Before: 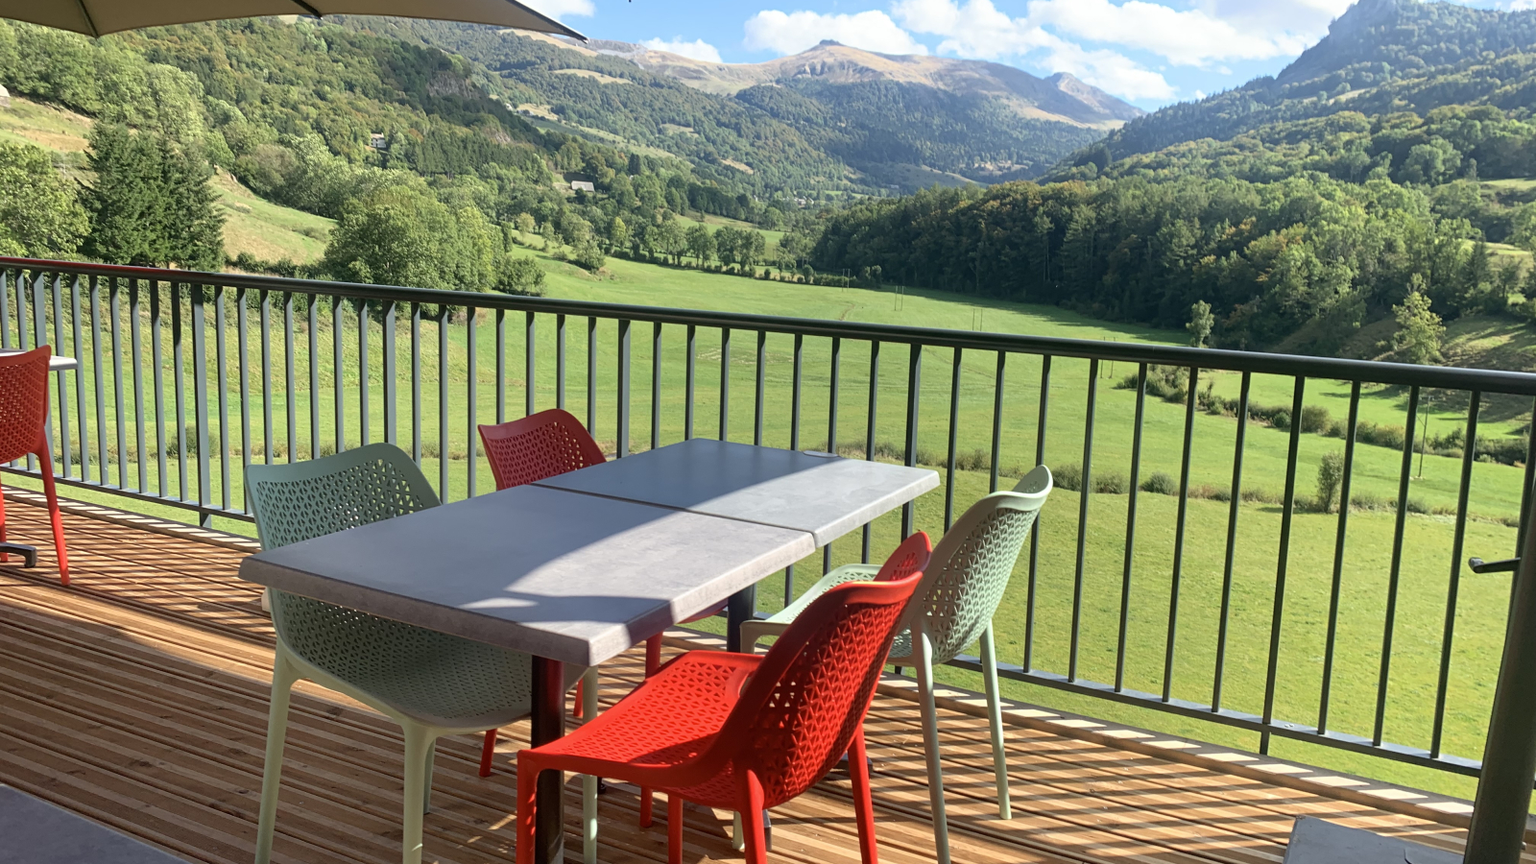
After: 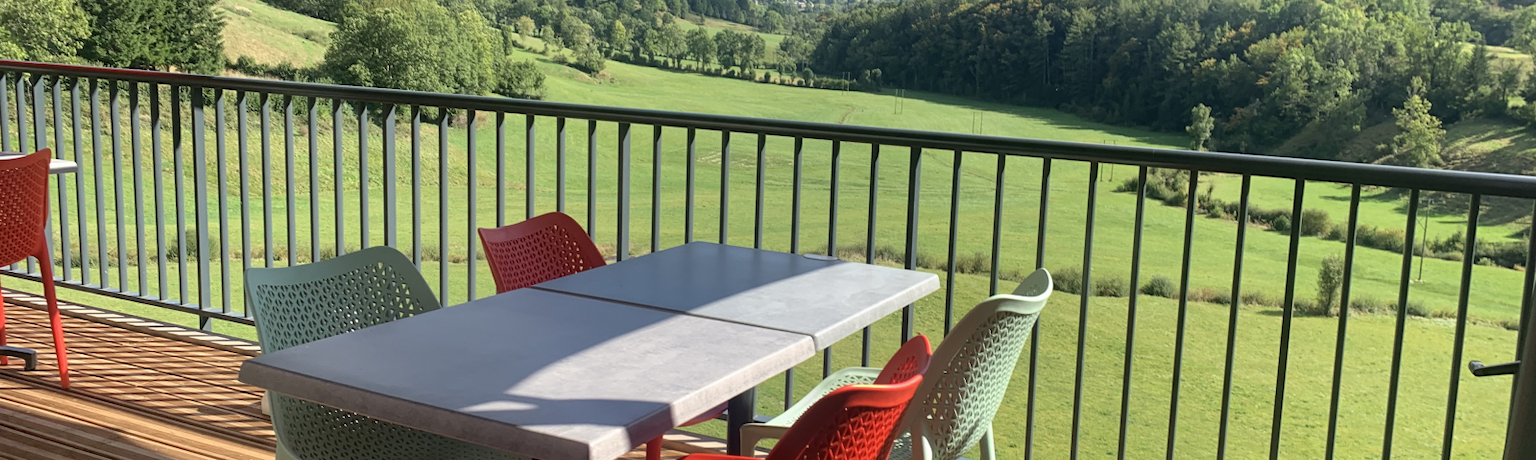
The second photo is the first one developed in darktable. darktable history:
crop and rotate: top 22.796%, bottom 23.84%
